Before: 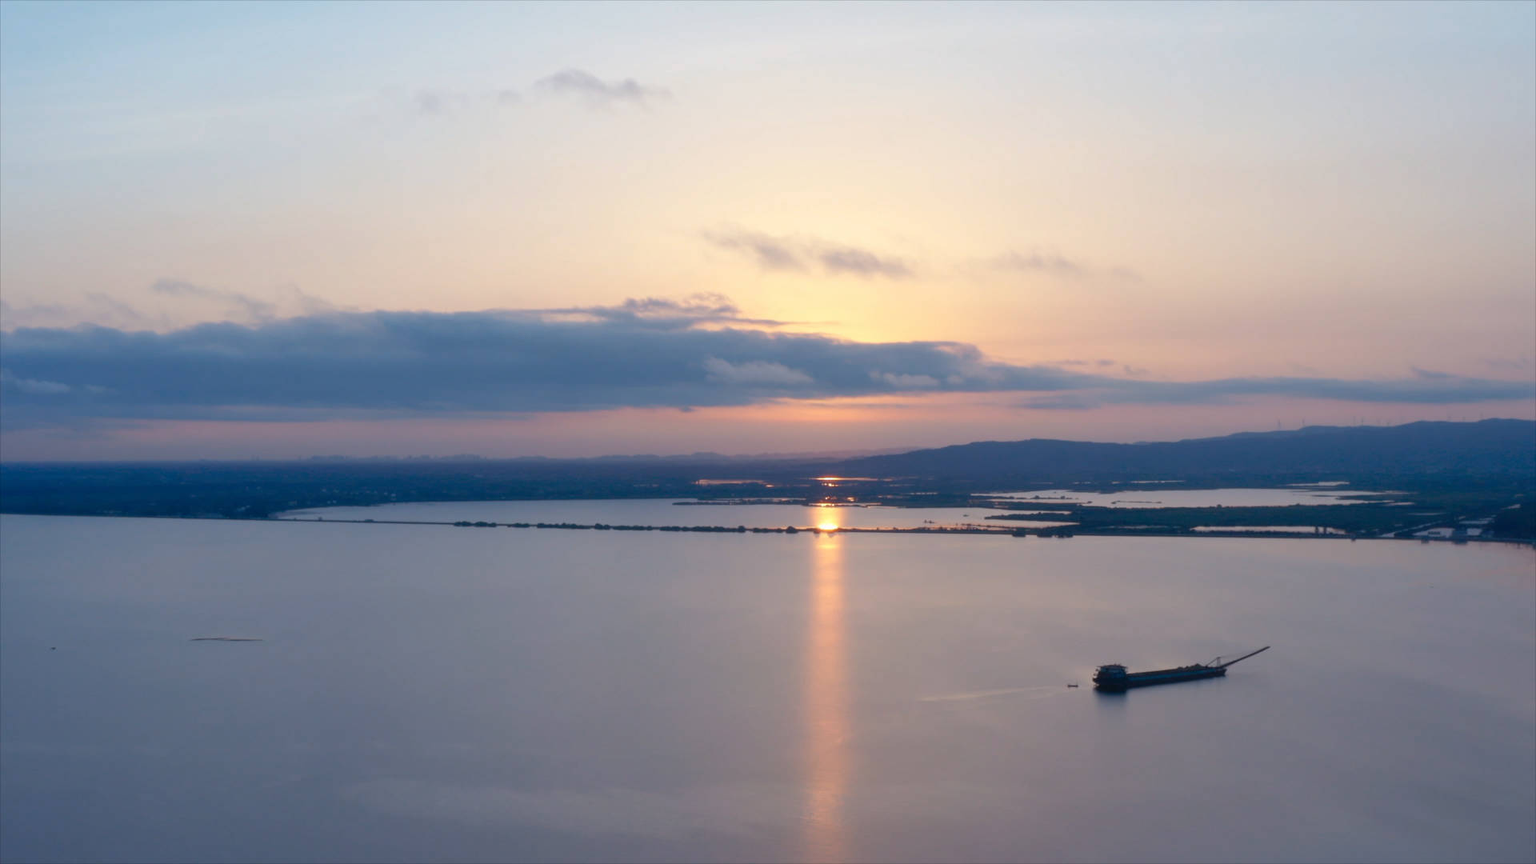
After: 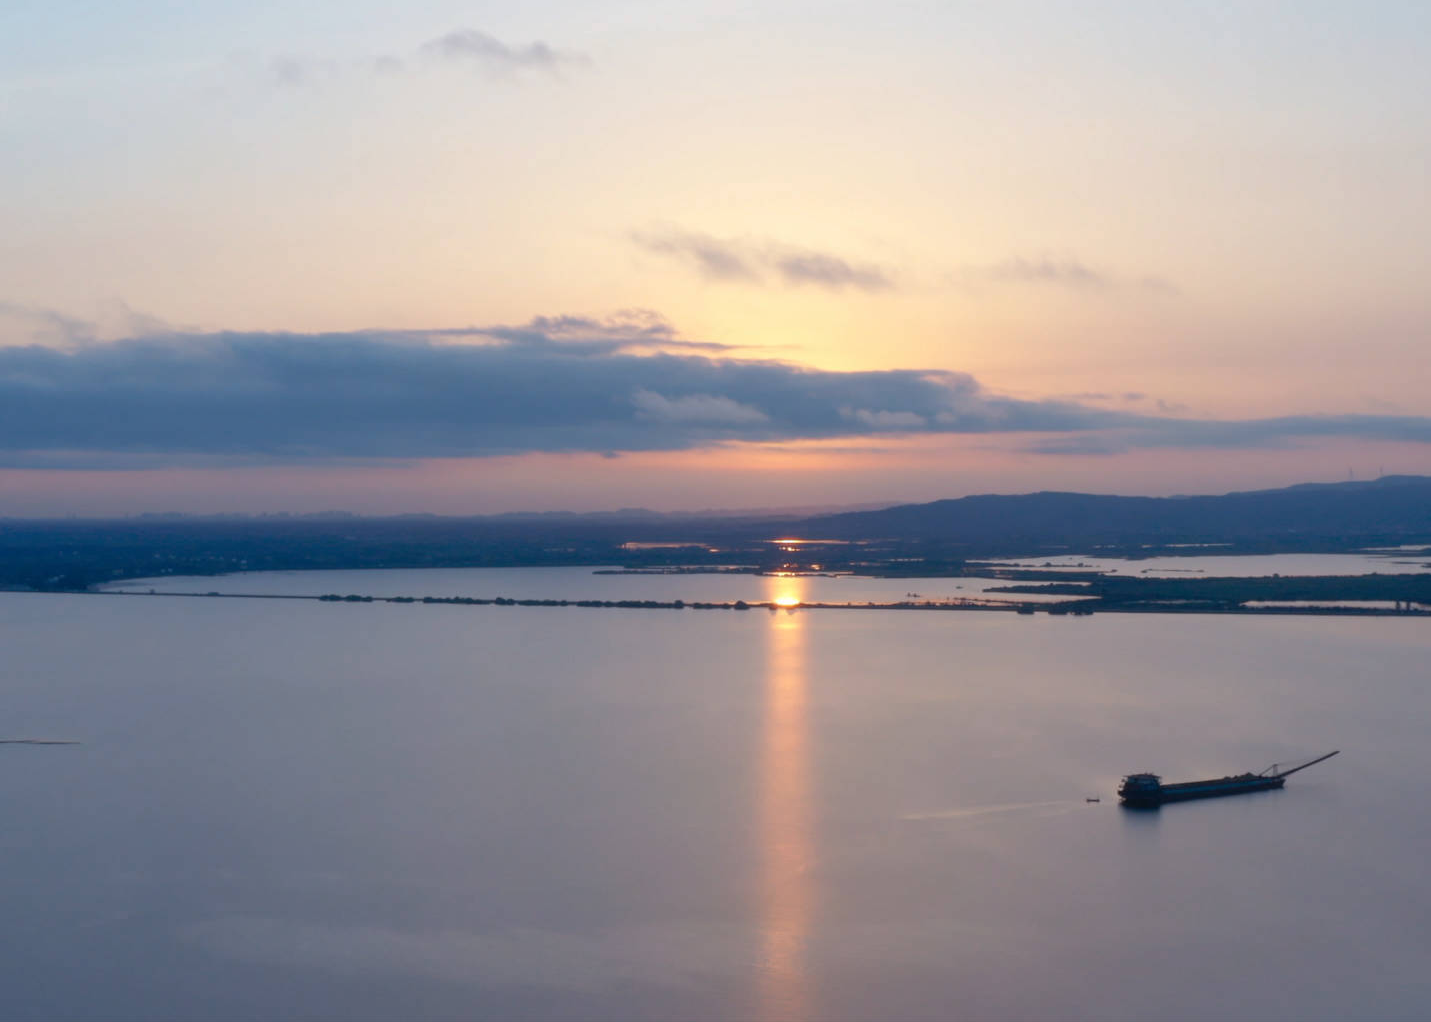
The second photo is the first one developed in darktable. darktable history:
crop and rotate: left 12.938%, top 5.313%, right 12.518%
